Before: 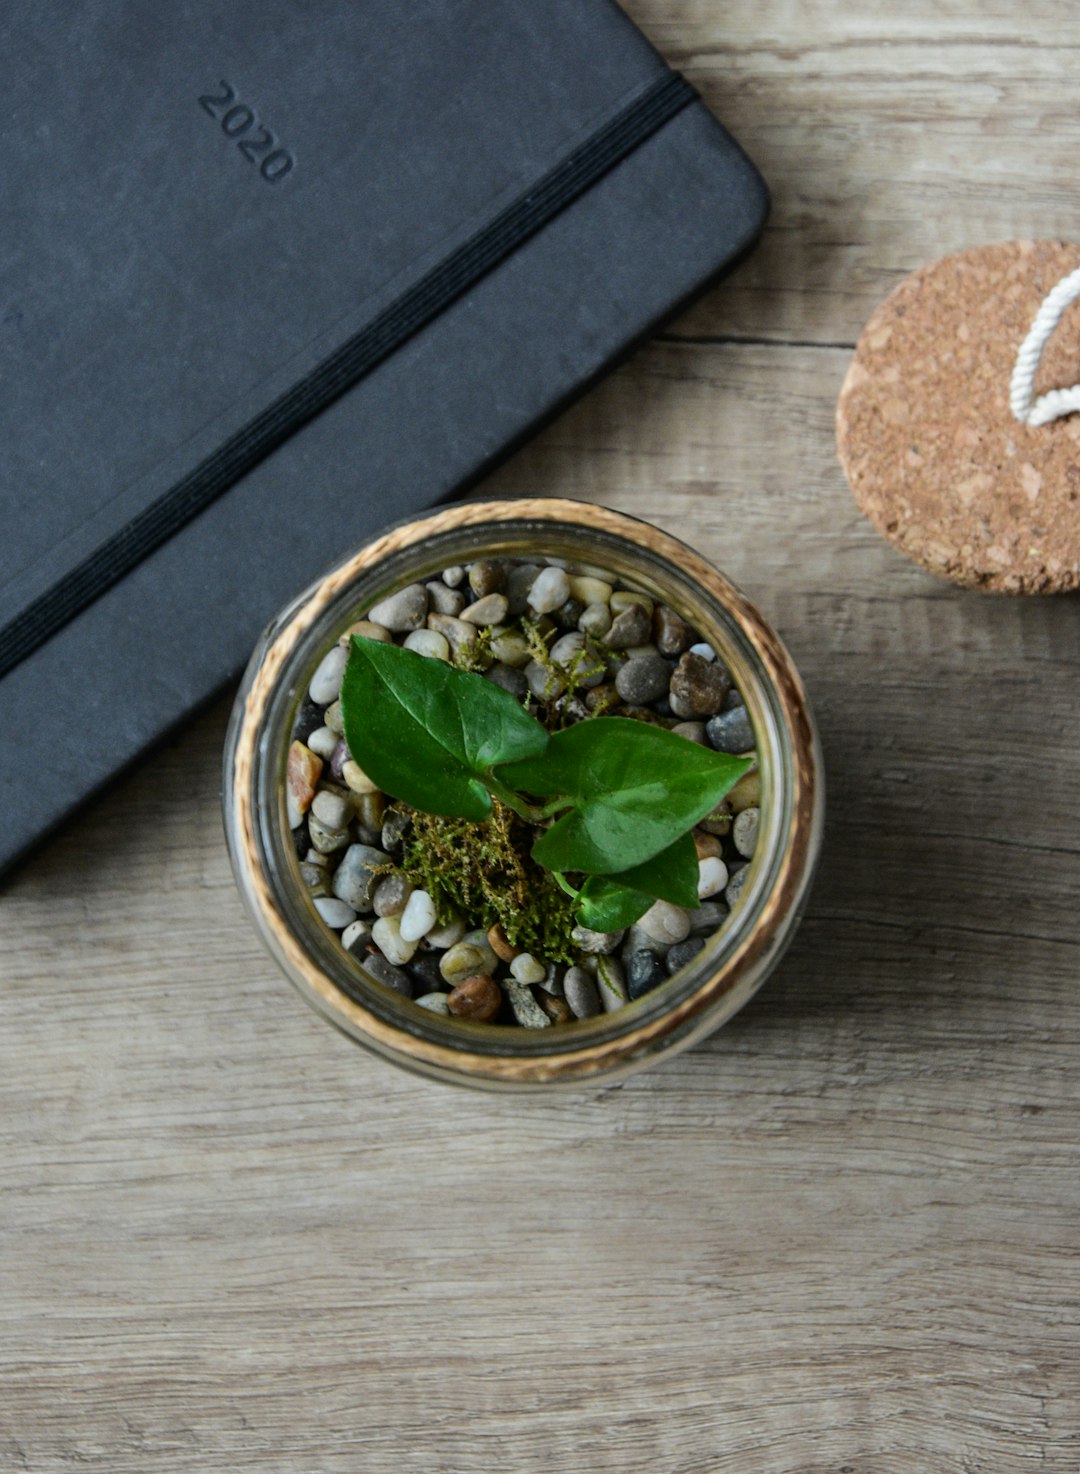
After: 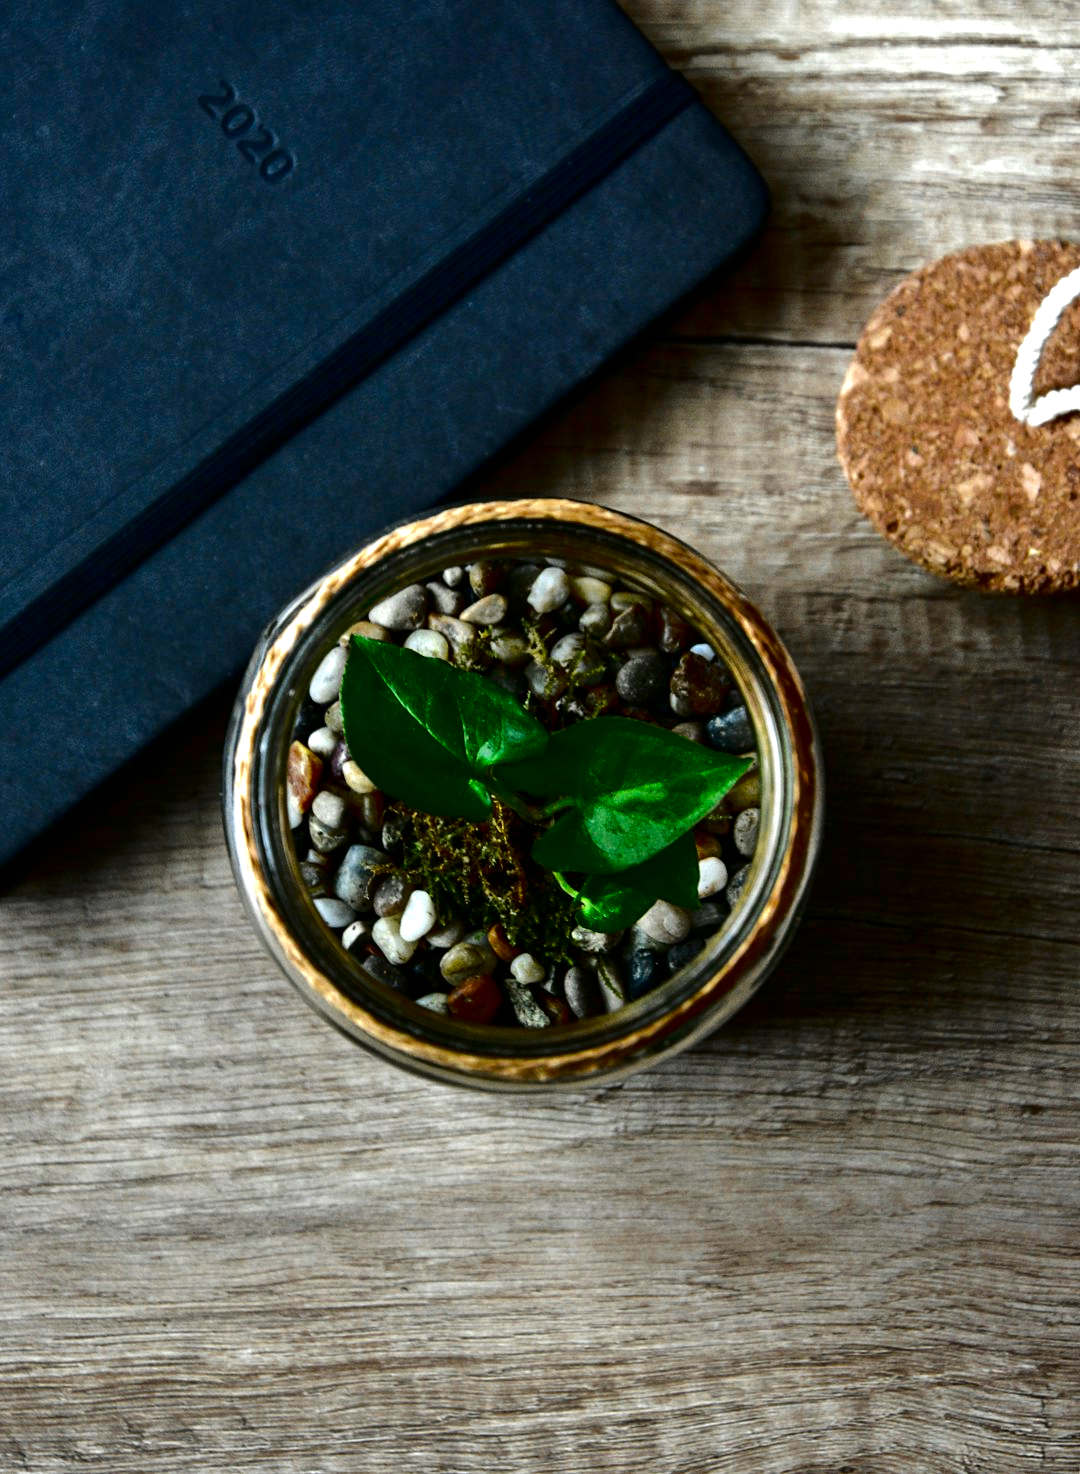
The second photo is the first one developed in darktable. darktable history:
tone equalizer: -8 EV -0.417 EV, -7 EV -0.389 EV, -6 EV -0.333 EV, -5 EV -0.222 EV, -3 EV 0.222 EV, -2 EV 0.333 EV, -1 EV 0.389 EV, +0 EV 0.417 EV, edges refinement/feathering 500, mask exposure compensation -1.57 EV, preserve details no
shadows and highlights: shadows 43.71, white point adjustment -1.46, soften with gaussian
color zones: curves: ch0 [(0.11, 0.396) (0.195, 0.36) (0.25, 0.5) (0.303, 0.412) (0.357, 0.544) (0.75, 0.5) (0.967, 0.328)]; ch1 [(0, 0.468) (0.112, 0.512) (0.202, 0.6) (0.25, 0.5) (0.307, 0.352) (0.357, 0.544) (0.75, 0.5) (0.963, 0.524)]
exposure: black level correction 0.001, exposure 0.5 EV, compensate exposure bias true, compensate highlight preservation false
contrast brightness saturation: contrast 0.09, brightness -0.59, saturation 0.17
